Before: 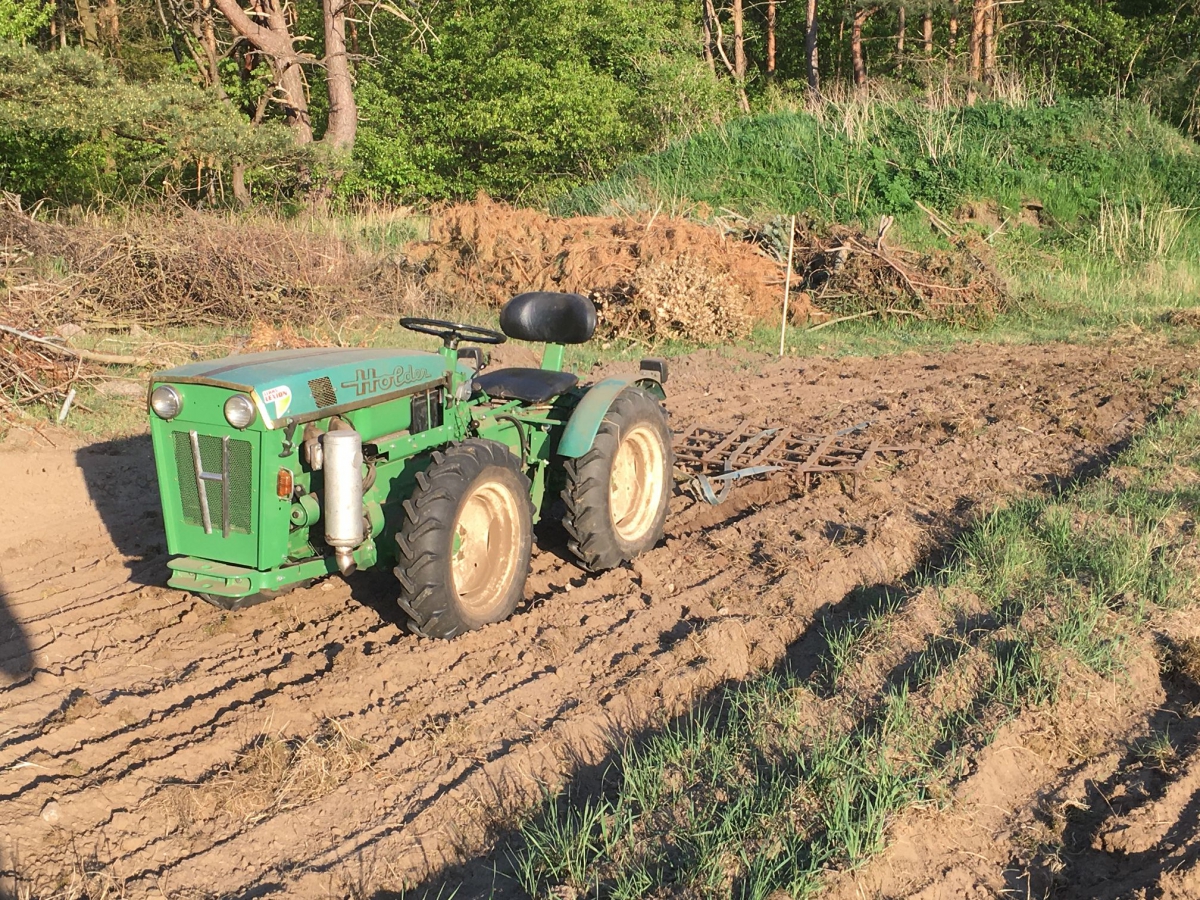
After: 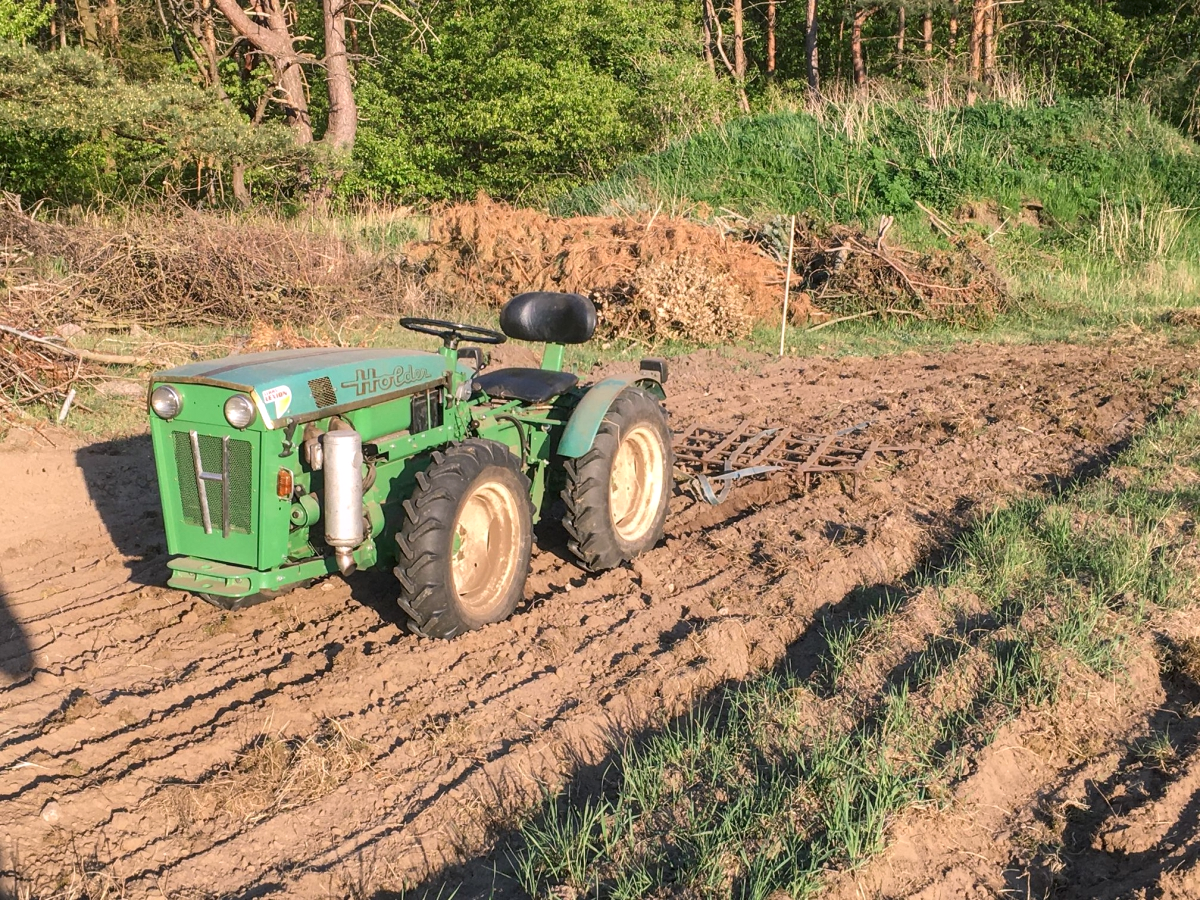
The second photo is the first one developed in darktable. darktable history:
color balance rgb: power › hue 173.19°, highlights gain › chroma 1.495%, highlights gain › hue 310.98°, perceptual saturation grading › global saturation 4.479%
local contrast: on, module defaults
